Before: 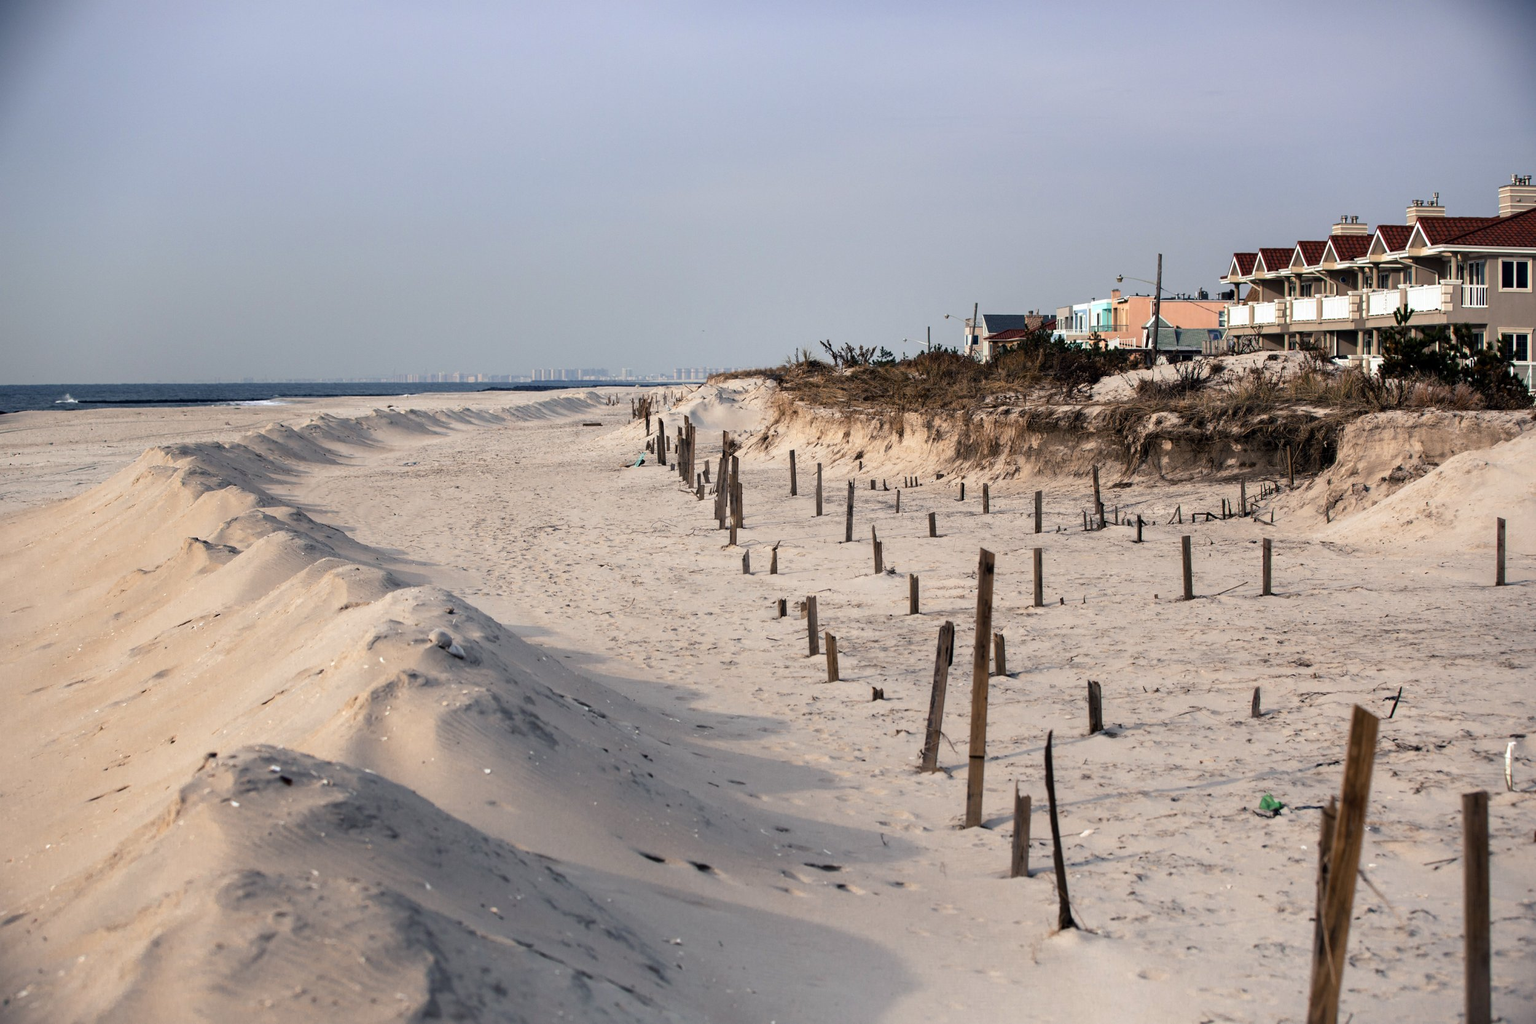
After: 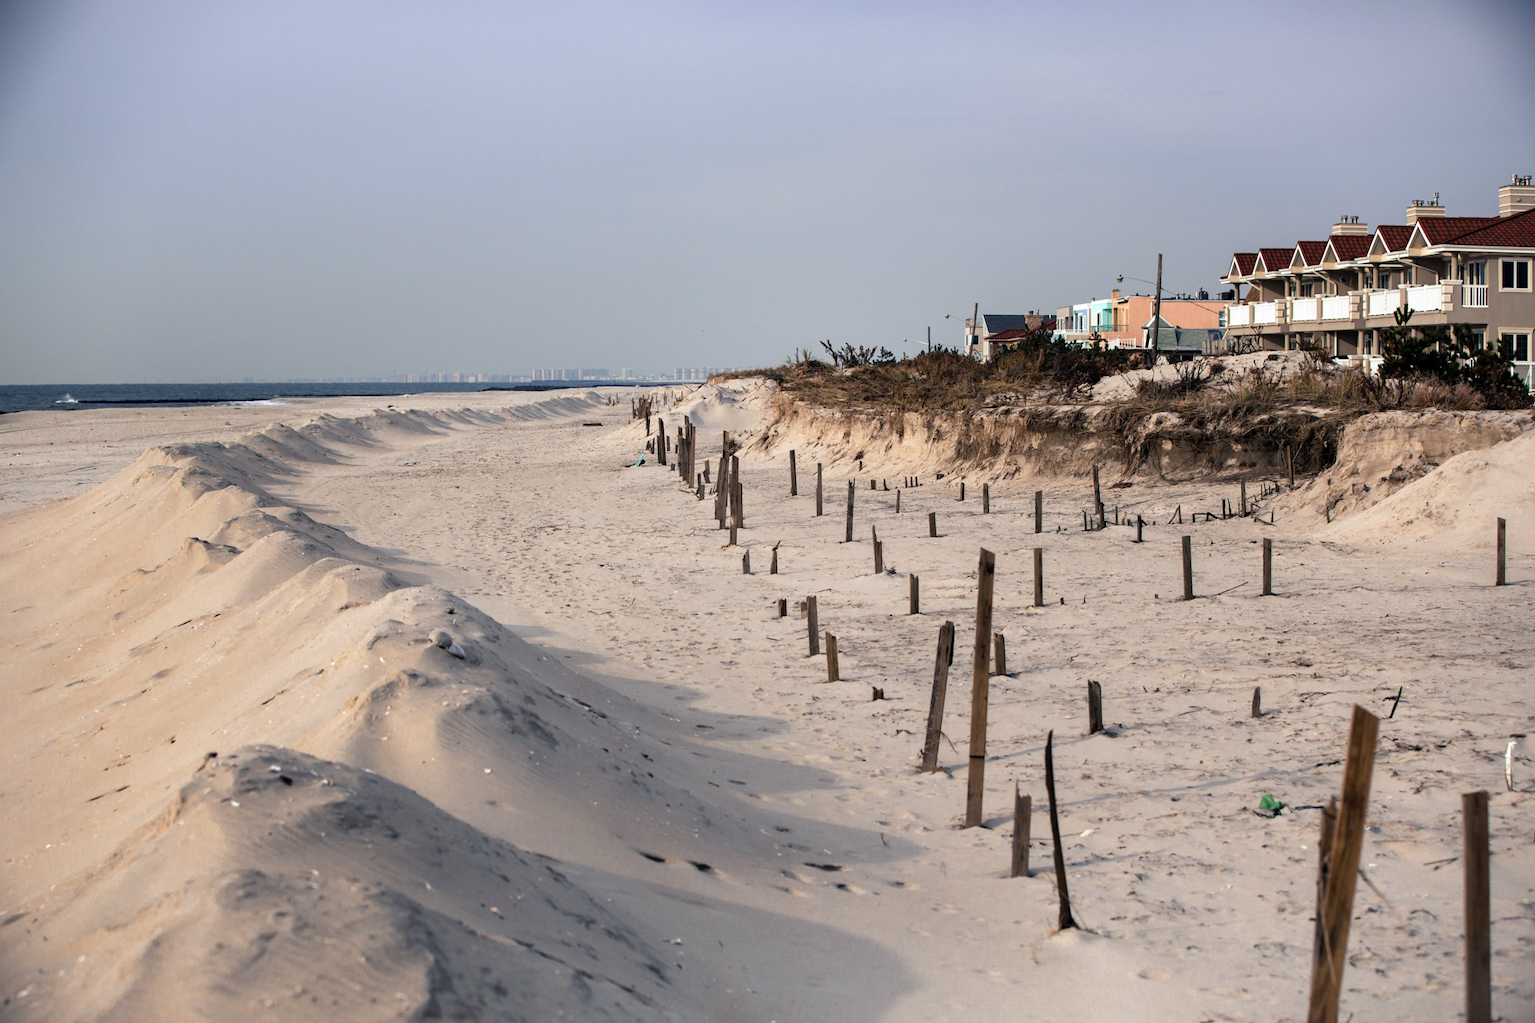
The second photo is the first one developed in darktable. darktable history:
color correction: highlights b* -0.033
